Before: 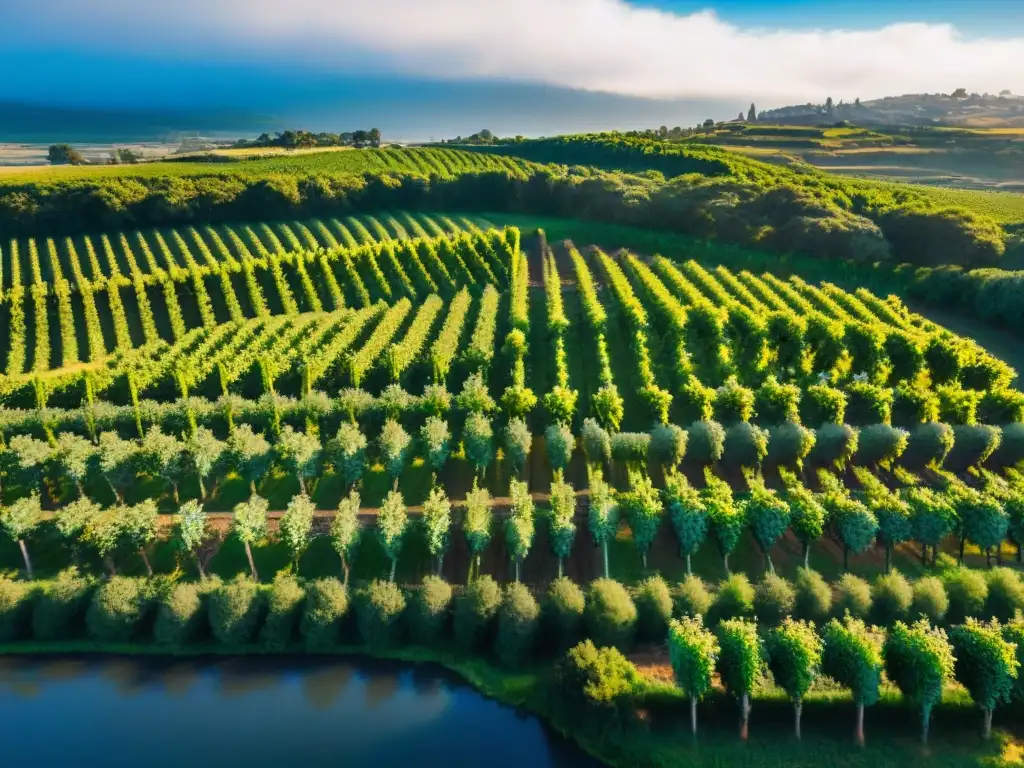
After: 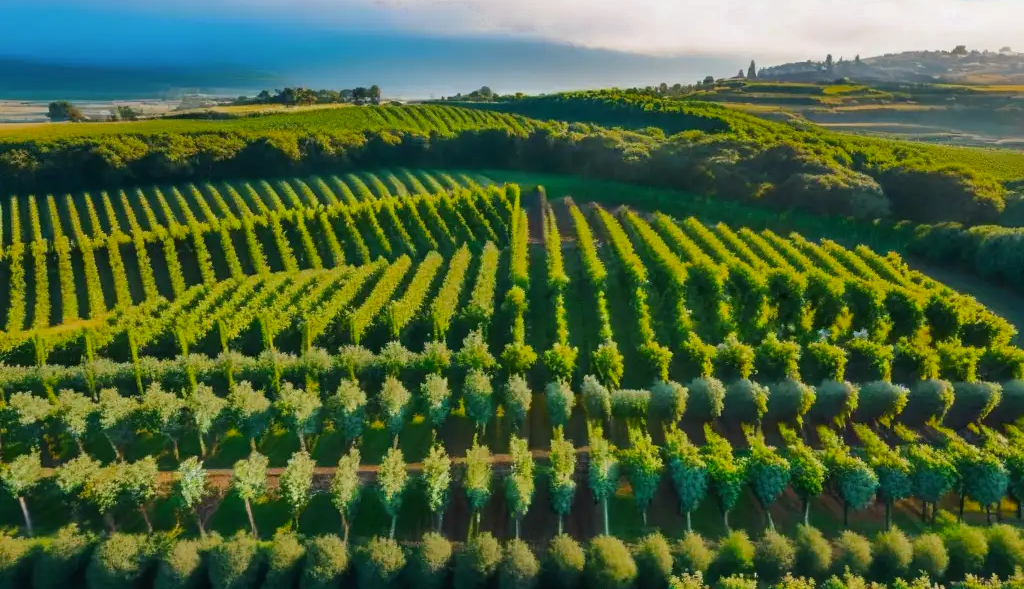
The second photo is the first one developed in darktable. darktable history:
color zones: curves: ch0 [(0.27, 0.396) (0.563, 0.504) (0.75, 0.5) (0.787, 0.307)]
crop: top 5.667%, bottom 17.637%
